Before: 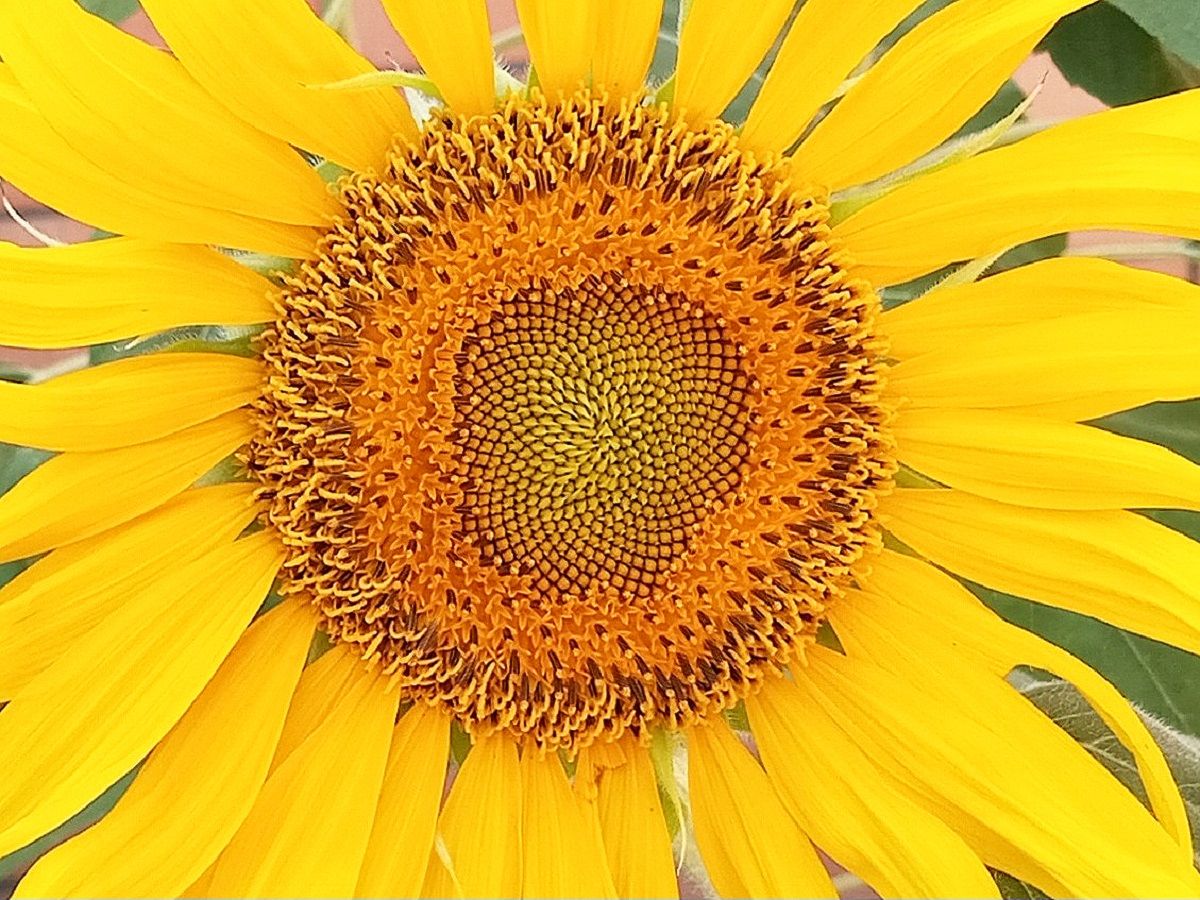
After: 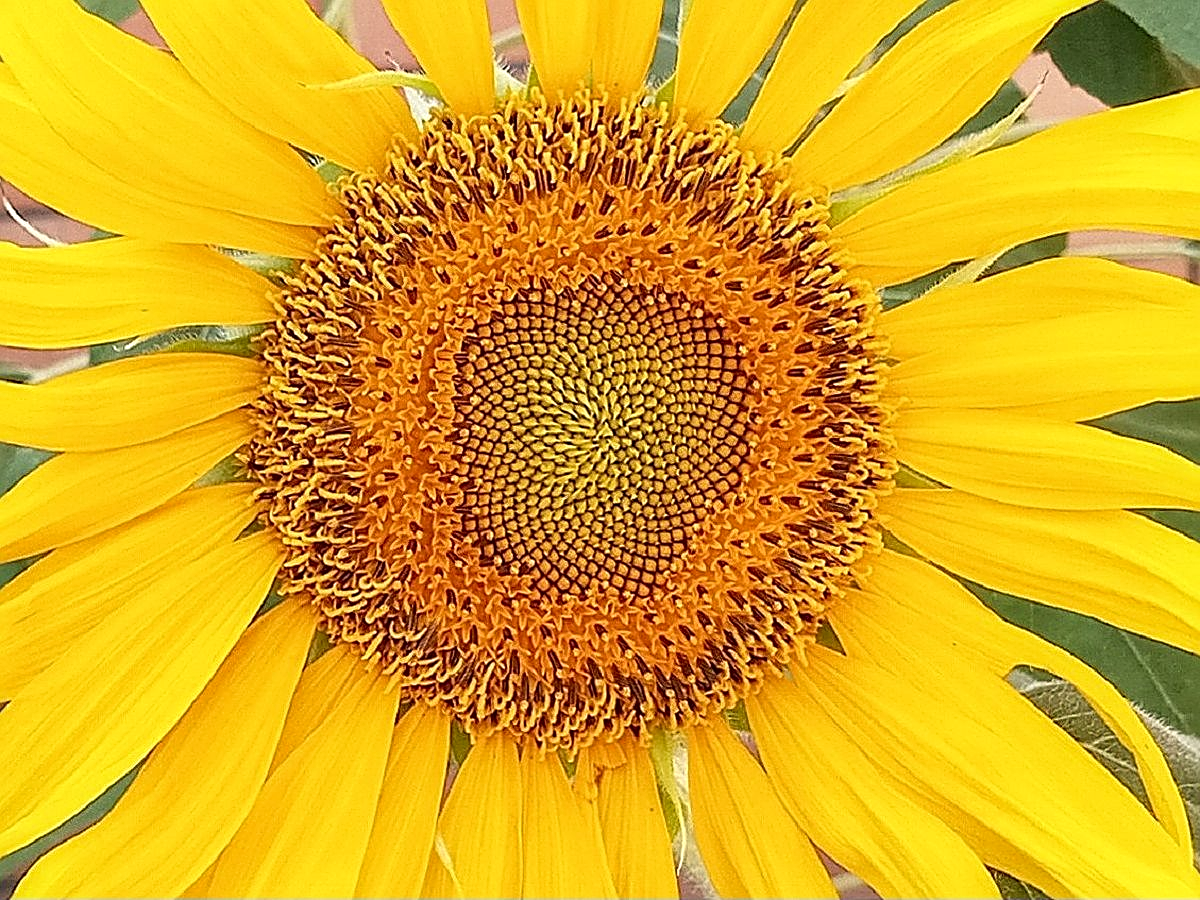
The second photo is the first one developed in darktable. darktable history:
sharpen: radius 2.531, amount 0.628
local contrast: on, module defaults
